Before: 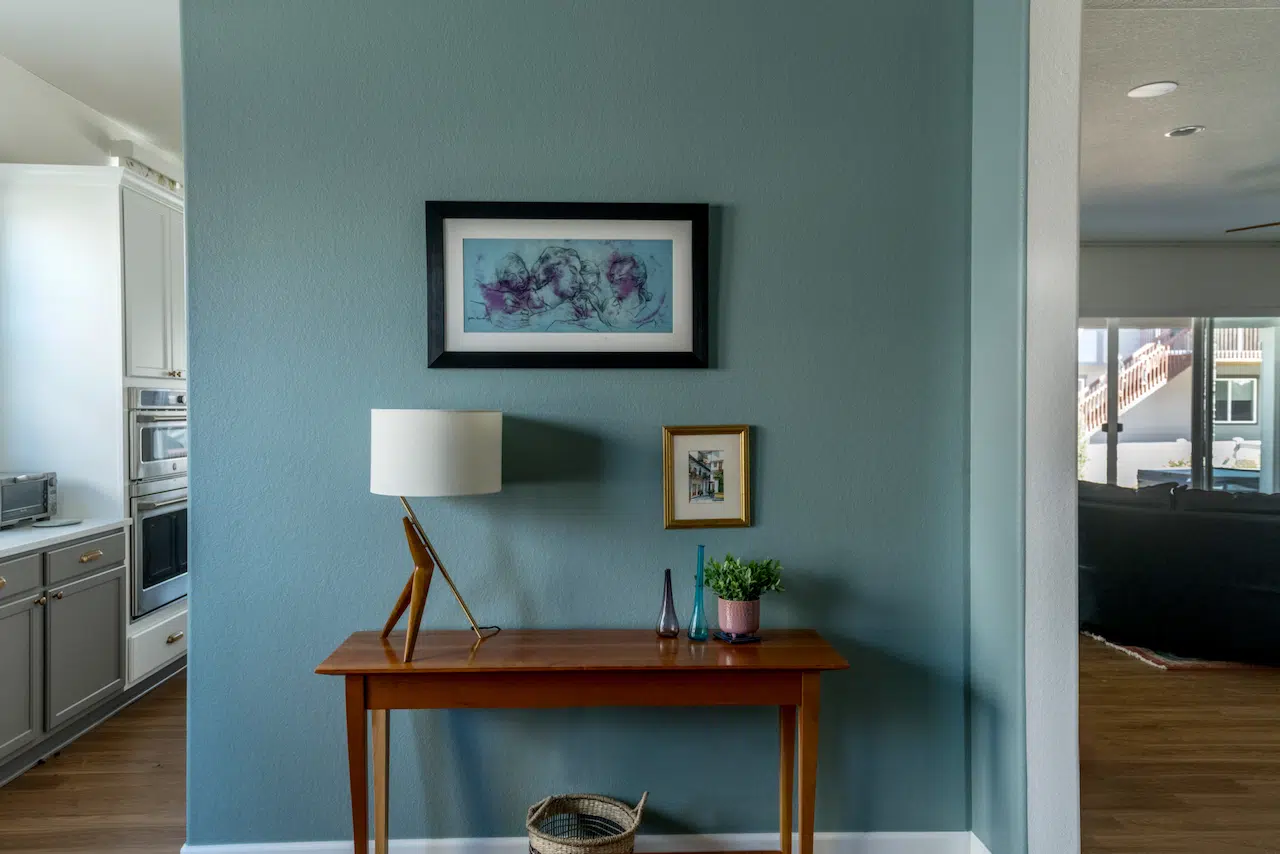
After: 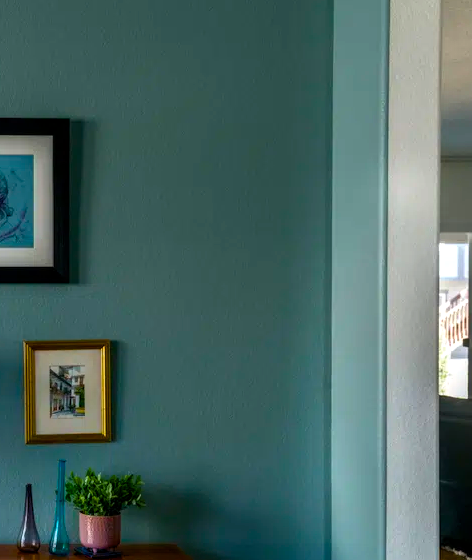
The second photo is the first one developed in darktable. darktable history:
crop and rotate: left 49.936%, top 10.094%, right 13.136%, bottom 24.256%
exposure: exposure -0.21 EV, compensate highlight preservation false
color balance rgb: linear chroma grading › global chroma 9%, perceptual saturation grading › global saturation 36%, perceptual saturation grading › shadows 35%, perceptual brilliance grading › global brilliance 15%, perceptual brilliance grading › shadows -35%, global vibrance 15%
